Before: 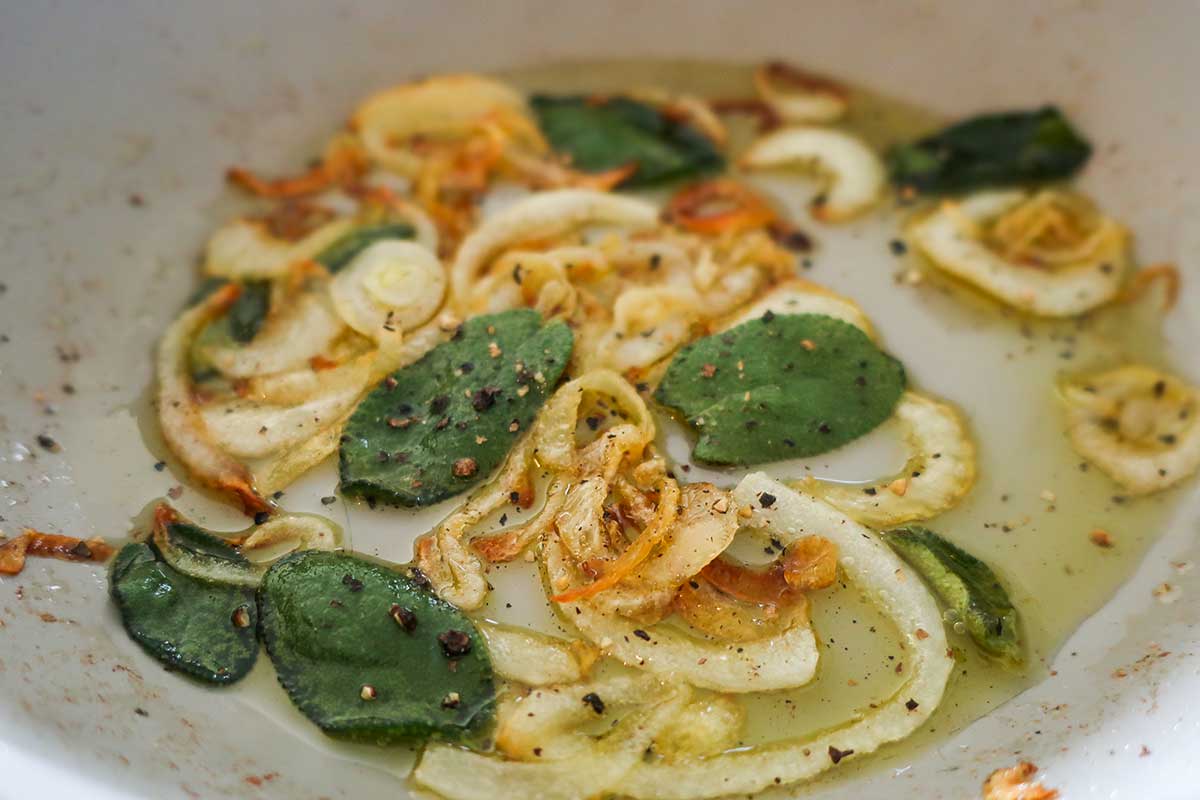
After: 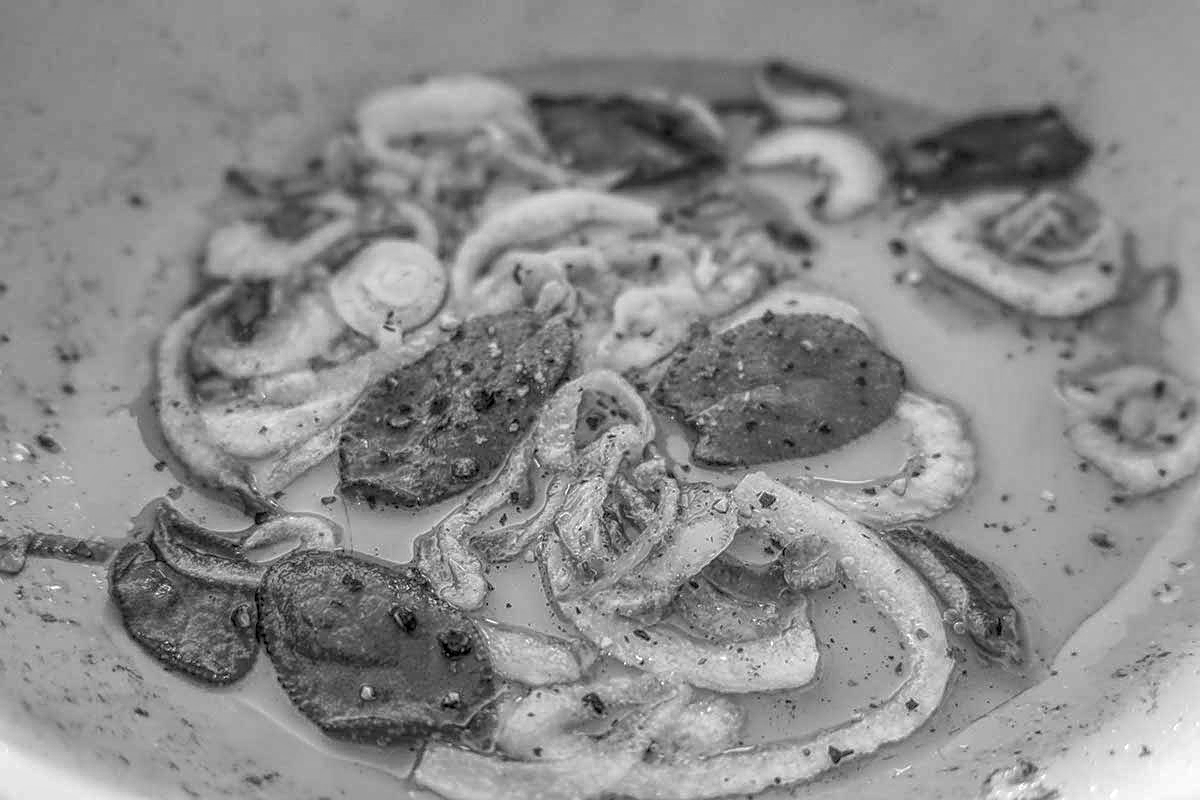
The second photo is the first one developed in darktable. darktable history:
monochrome: on, module defaults
sharpen: on, module defaults
local contrast: highlights 20%, shadows 30%, detail 200%, midtone range 0.2
